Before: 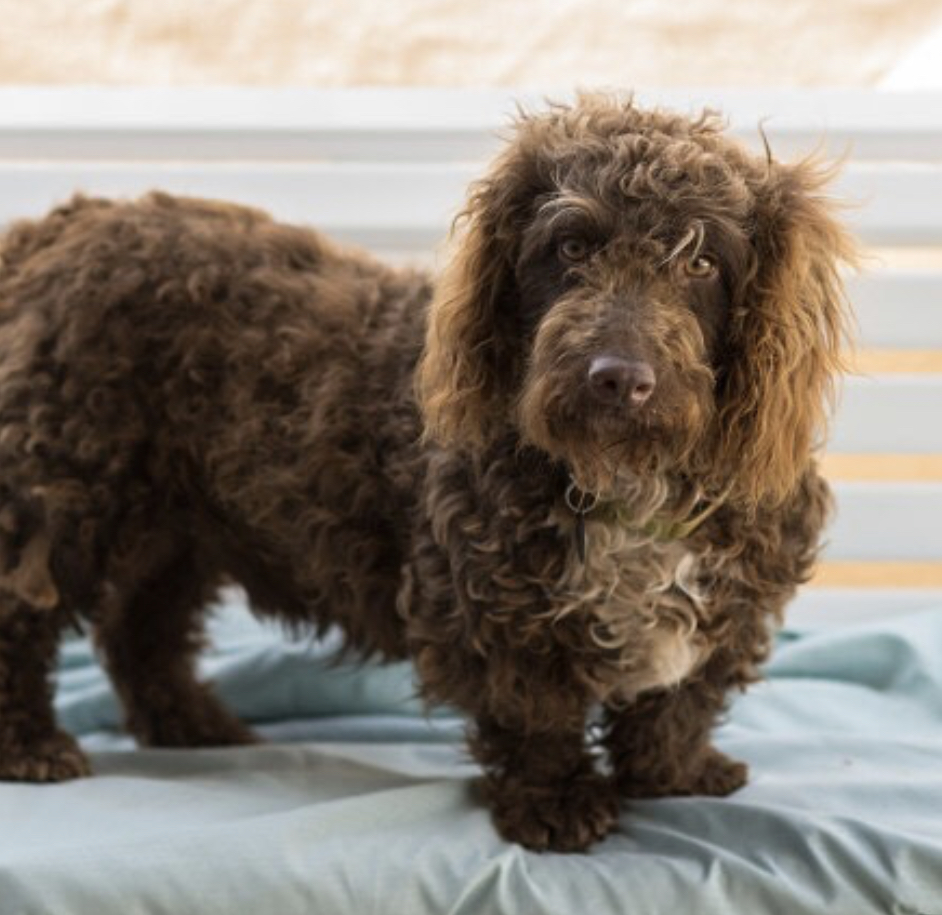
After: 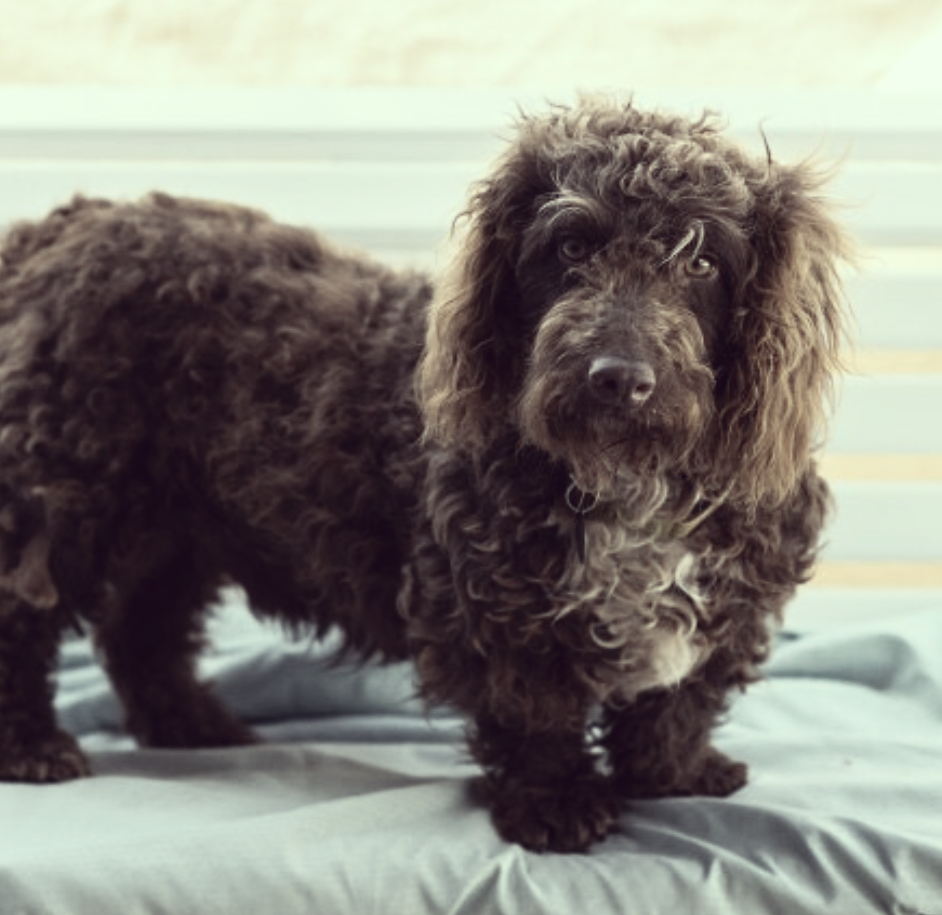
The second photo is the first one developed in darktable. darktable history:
color correction: highlights a* -20.8, highlights b* 20.42, shadows a* 20.02, shadows b* -20.04, saturation 0.404
tone curve: curves: ch0 [(0, 0) (0.003, 0.036) (0.011, 0.04) (0.025, 0.042) (0.044, 0.052) (0.069, 0.066) (0.1, 0.085) (0.136, 0.106) (0.177, 0.144) (0.224, 0.188) (0.277, 0.241) (0.335, 0.307) (0.399, 0.382) (0.468, 0.466) (0.543, 0.56) (0.623, 0.672) (0.709, 0.772) (0.801, 0.876) (0.898, 0.949) (1, 1)], color space Lab, independent channels, preserve colors none
